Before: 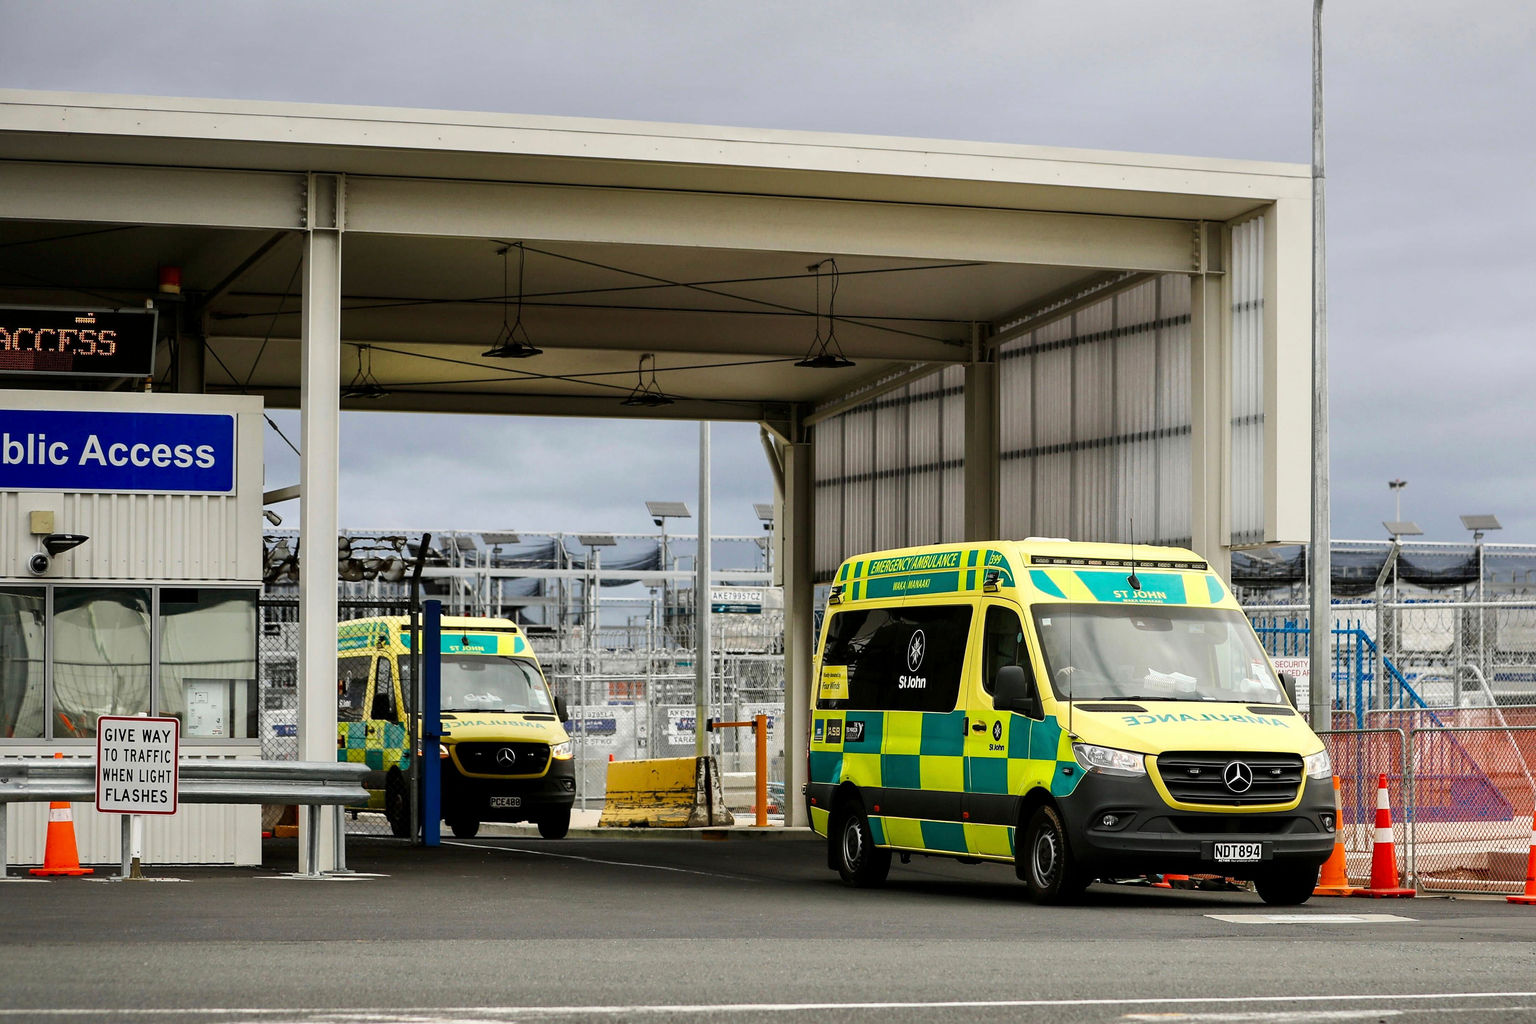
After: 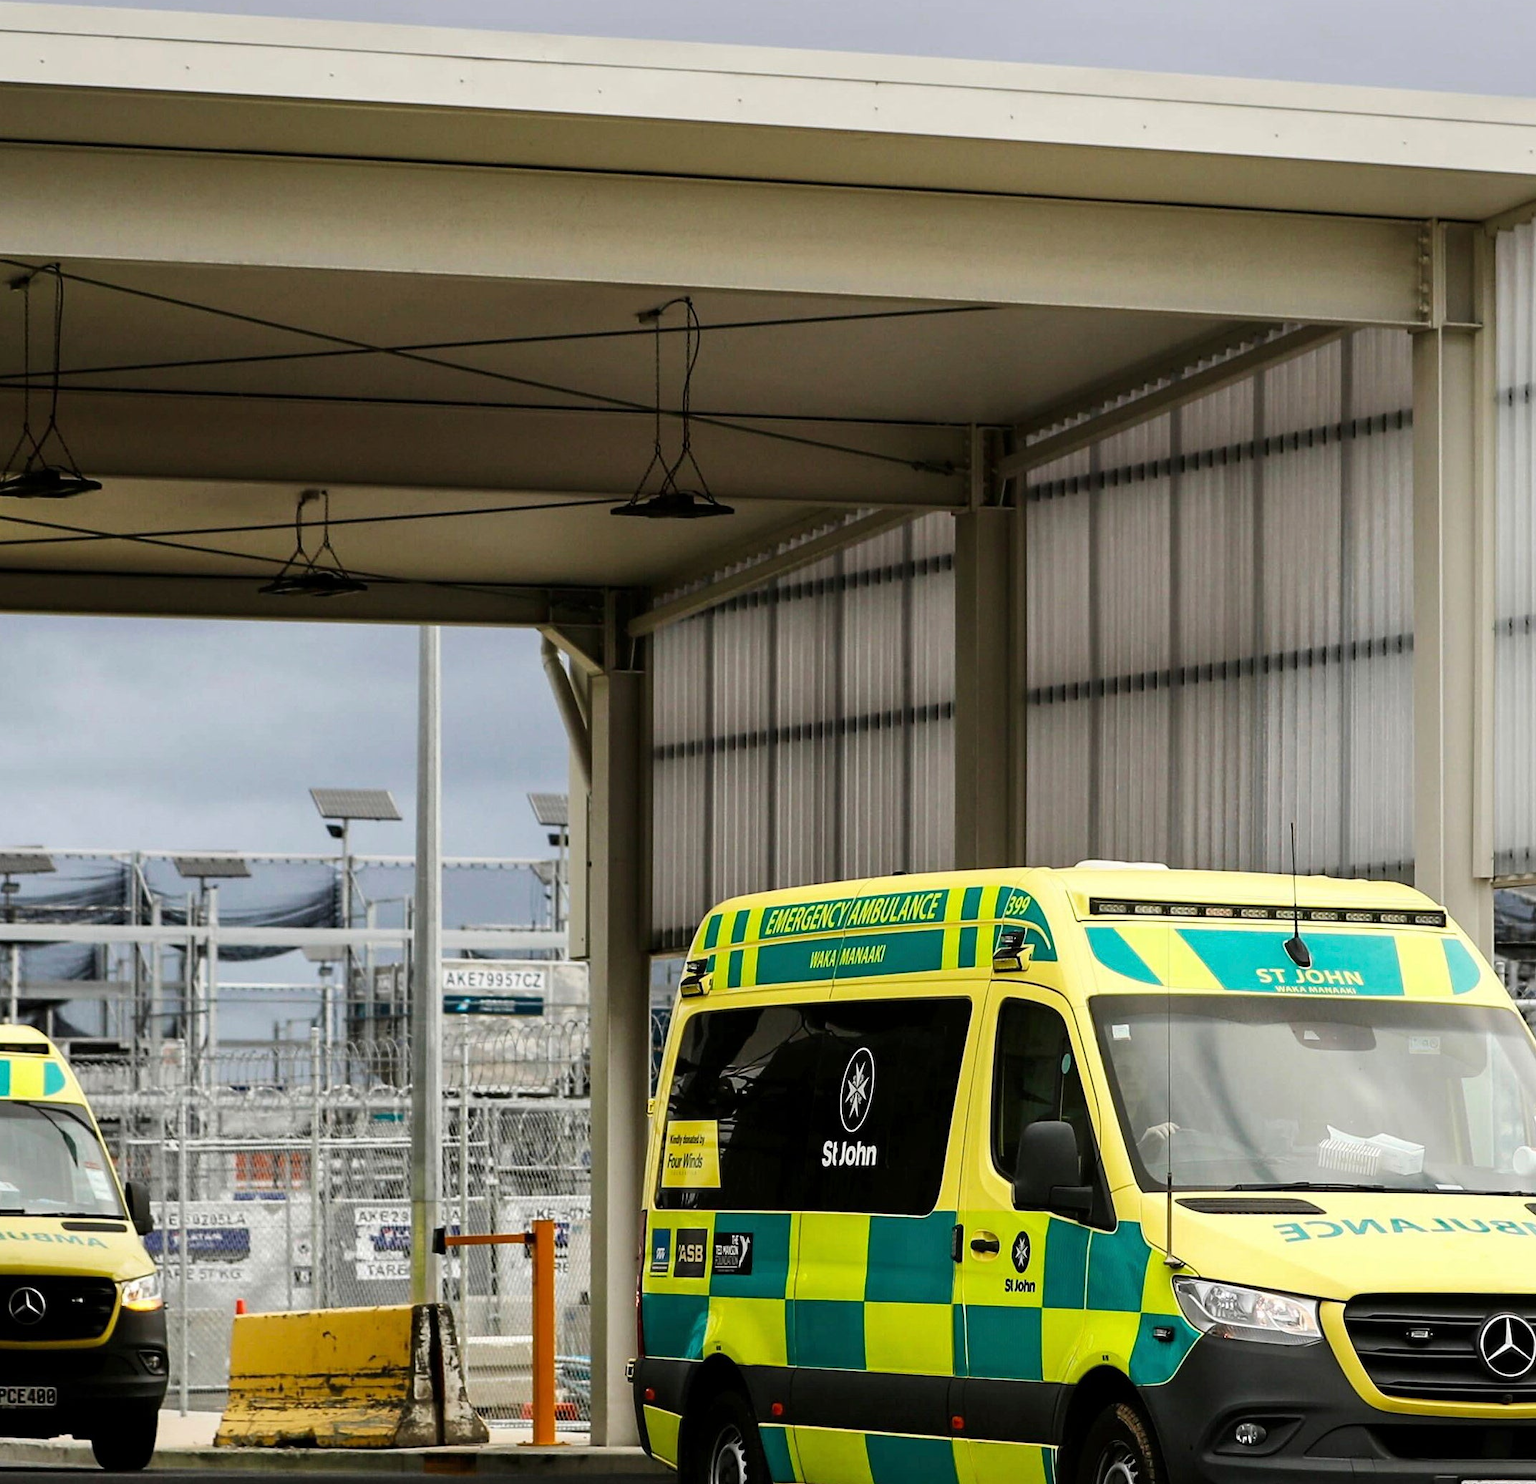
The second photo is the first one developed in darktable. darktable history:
crop: left 32.085%, top 10.94%, right 18.463%, bottom 17.363%
